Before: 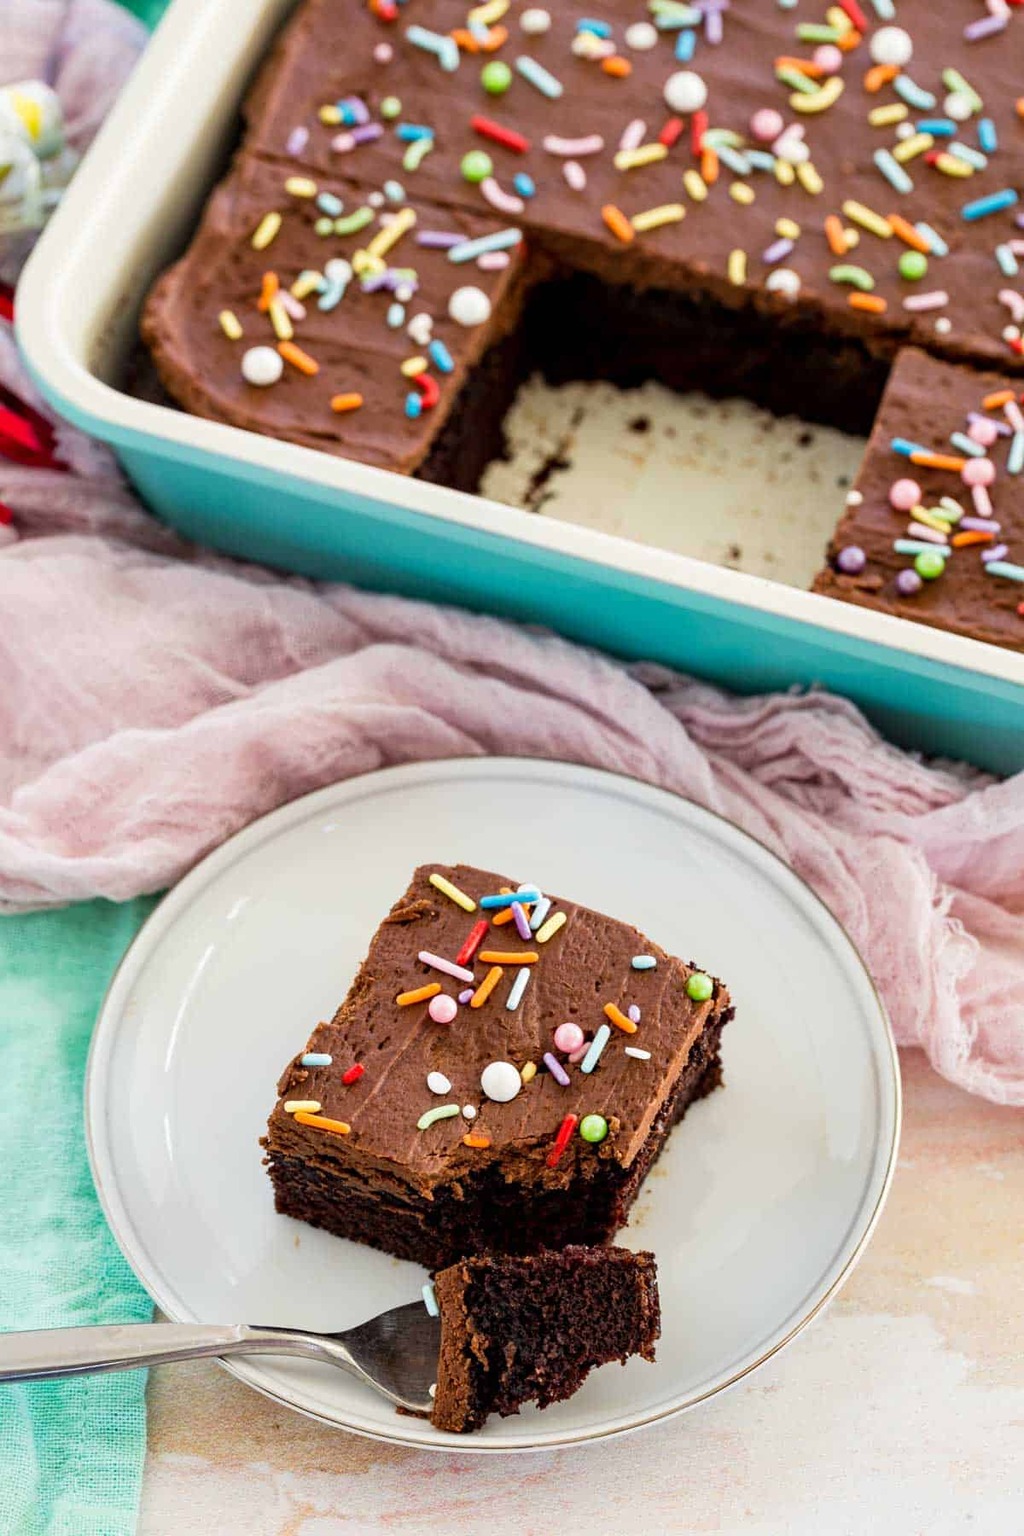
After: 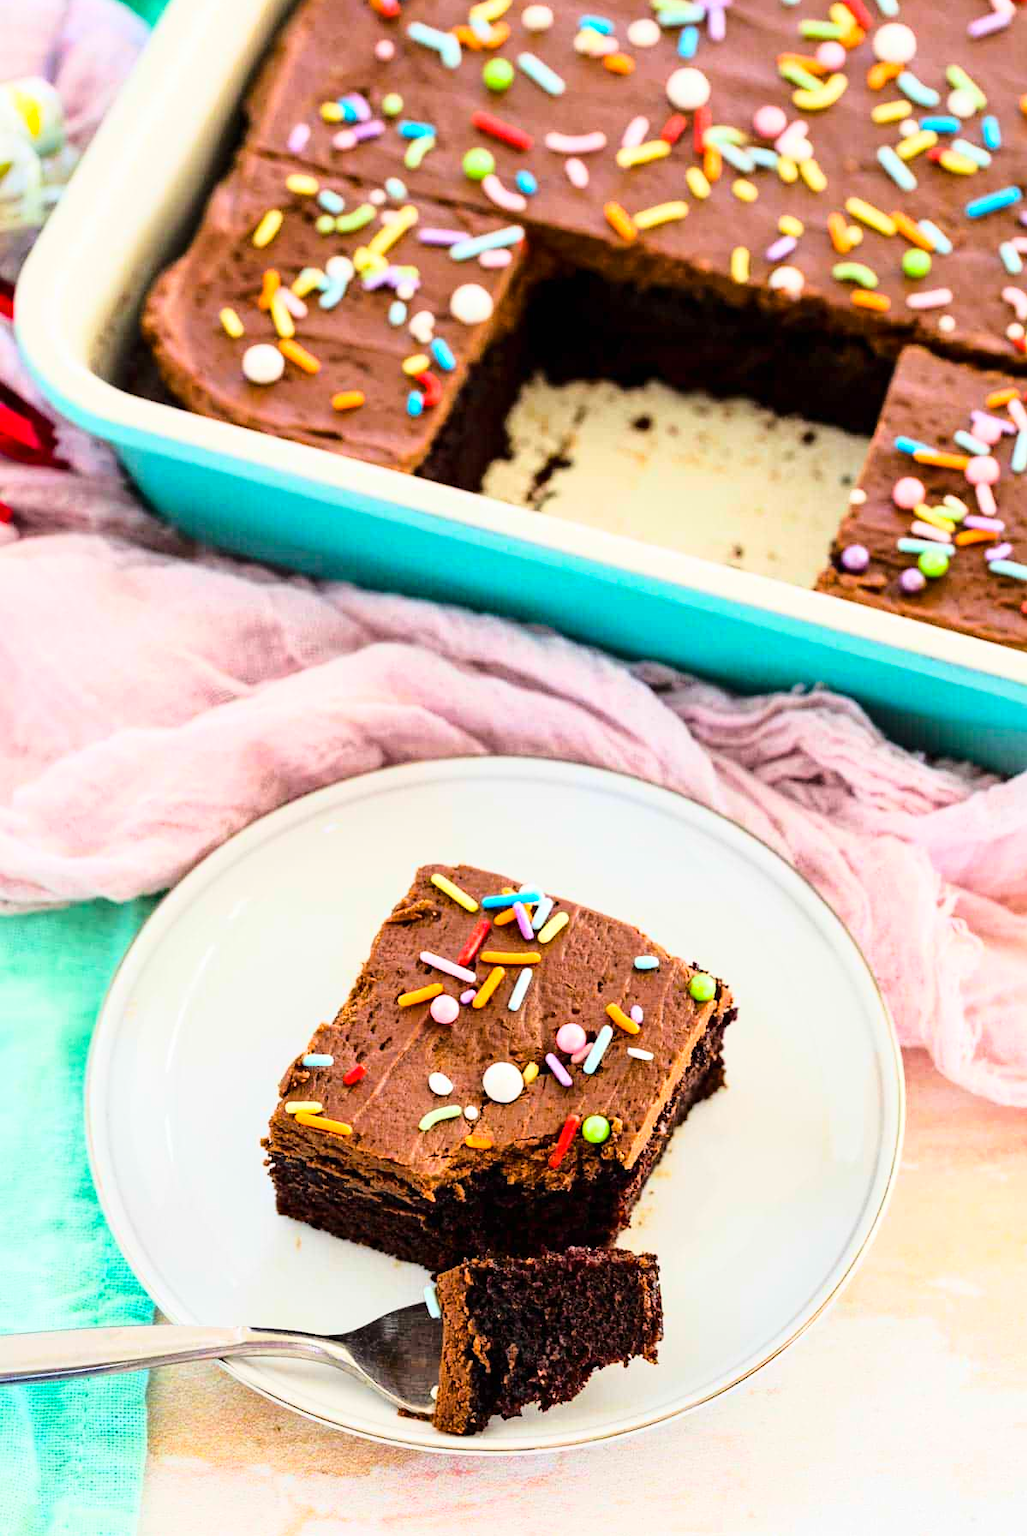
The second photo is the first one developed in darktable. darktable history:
base curve: curves: ch0 [(0, 0) (0.028, 0.03) (0.121, 0.232) (0.46, 0.748) (0.859, 0.968) (1, 1)]
tone equalizer: on, module defaults
crop: top 0.223%, bottom 0.133%
color balance rgb: linear chroma grading › global chroma 15.596%, perceptual saturation grading › global saturation -0.534%, global vibrance 20%
